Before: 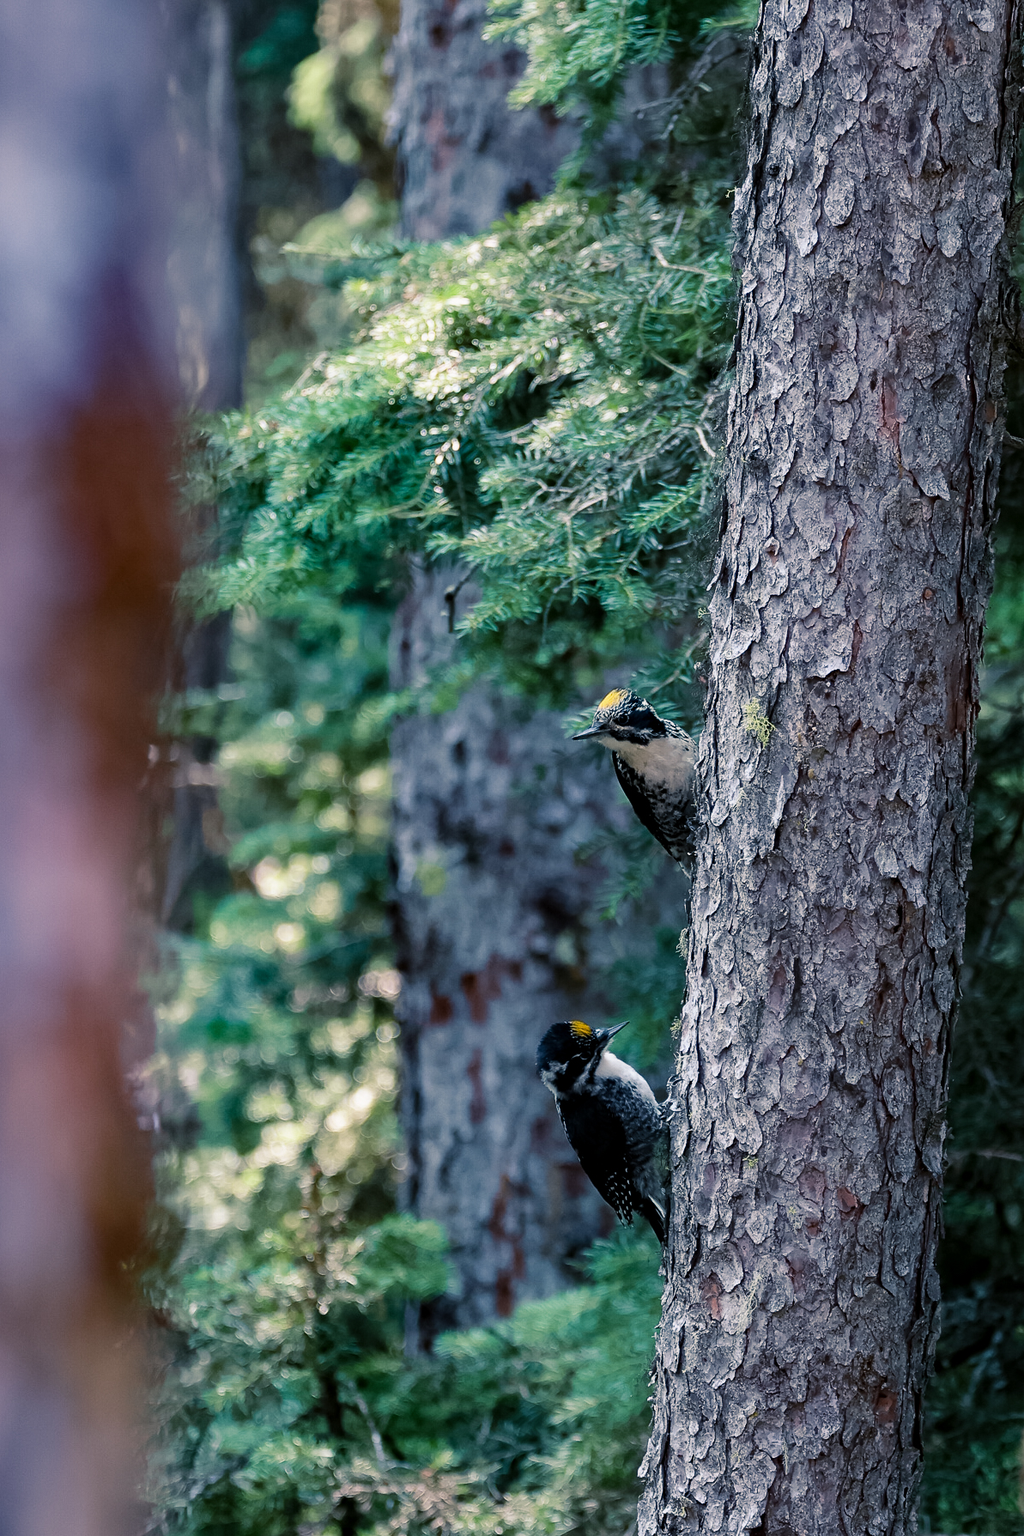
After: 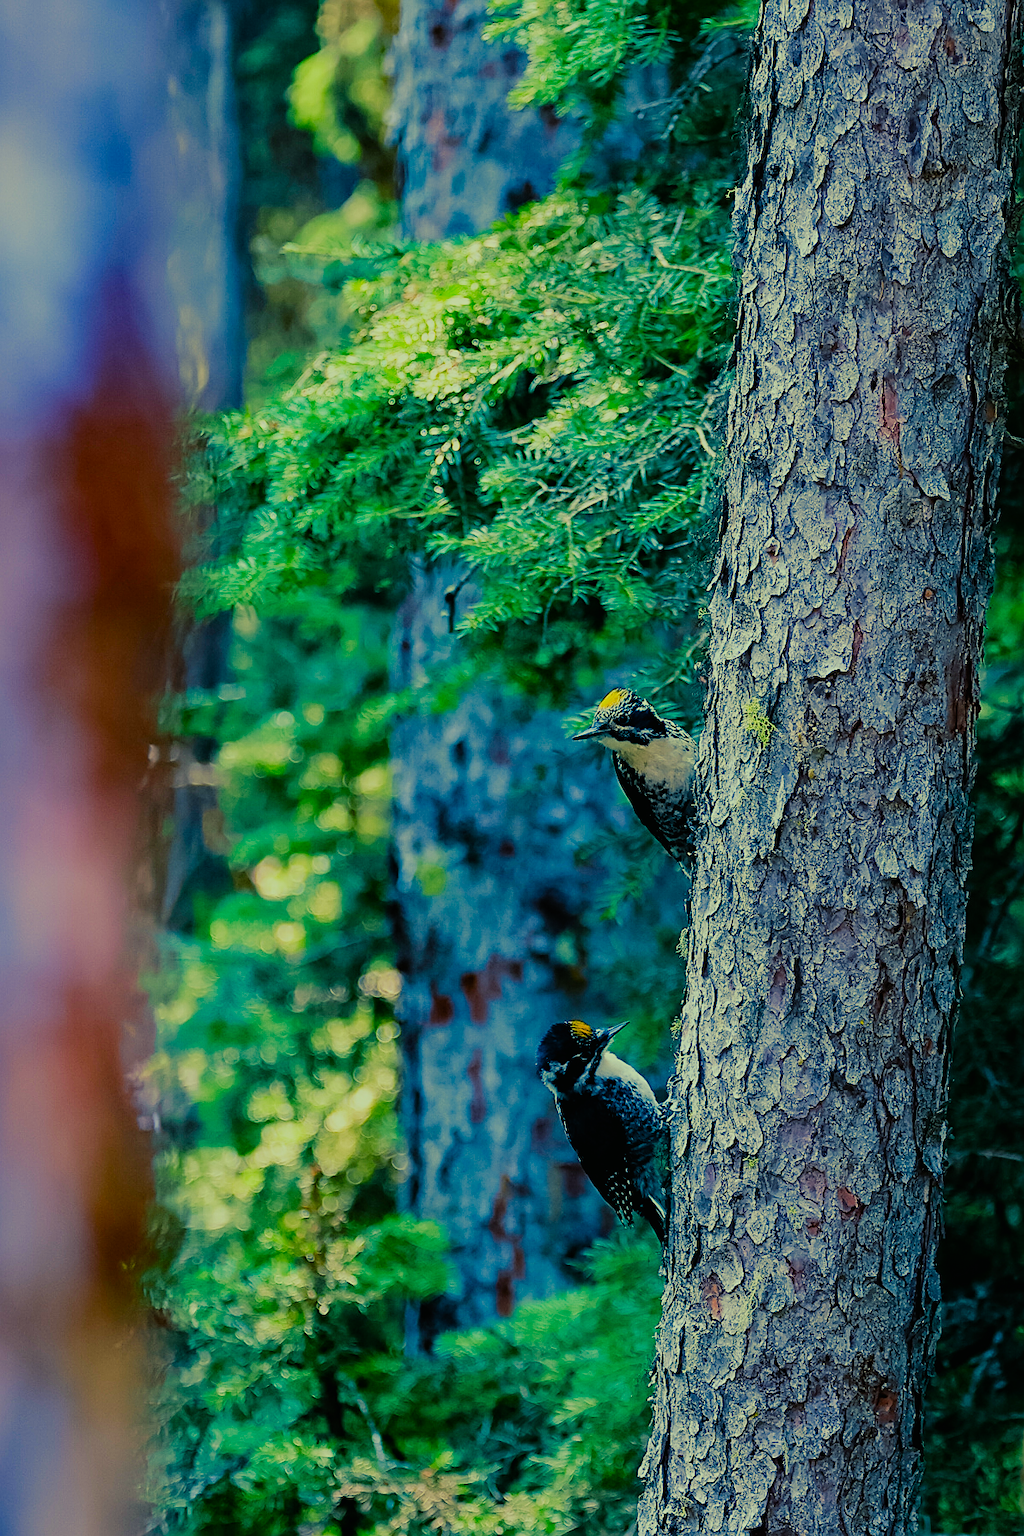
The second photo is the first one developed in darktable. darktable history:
filmic rgb: black relative exposure -7.32 EV, white relative exposure 5.09 EV, hardness 3.2
sharpen: on, module defaults
color balance rgb: shadows lift › chroma 2%, shadows lift › hue 219.6°, power › hue 313.2°, highlights gain › chroma 3%, highlights gain › hue 75.6°, global offset › luminance 0.5%, perceptual saturation grading › global saturation 15.33%, perceptual saturation grading › highlights -19.33%, perceptual saturation grading › shadows 20%, global vibrance 20%
color correction: highlights a* -10.77, highlights b* 9.8, saturation 1.72
